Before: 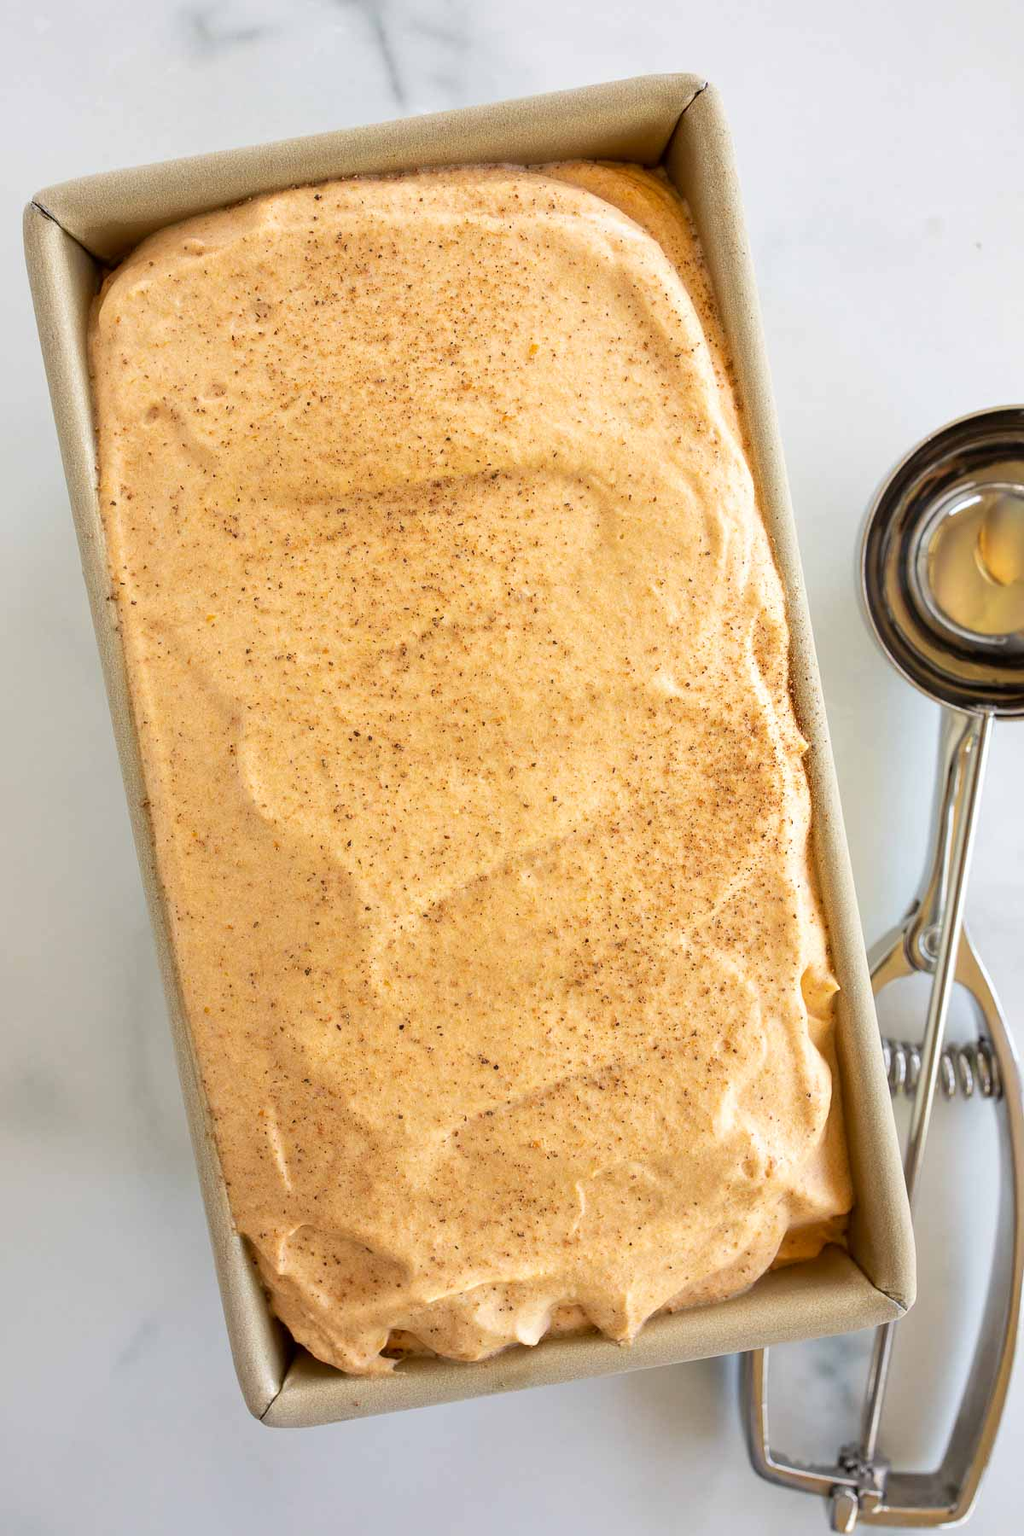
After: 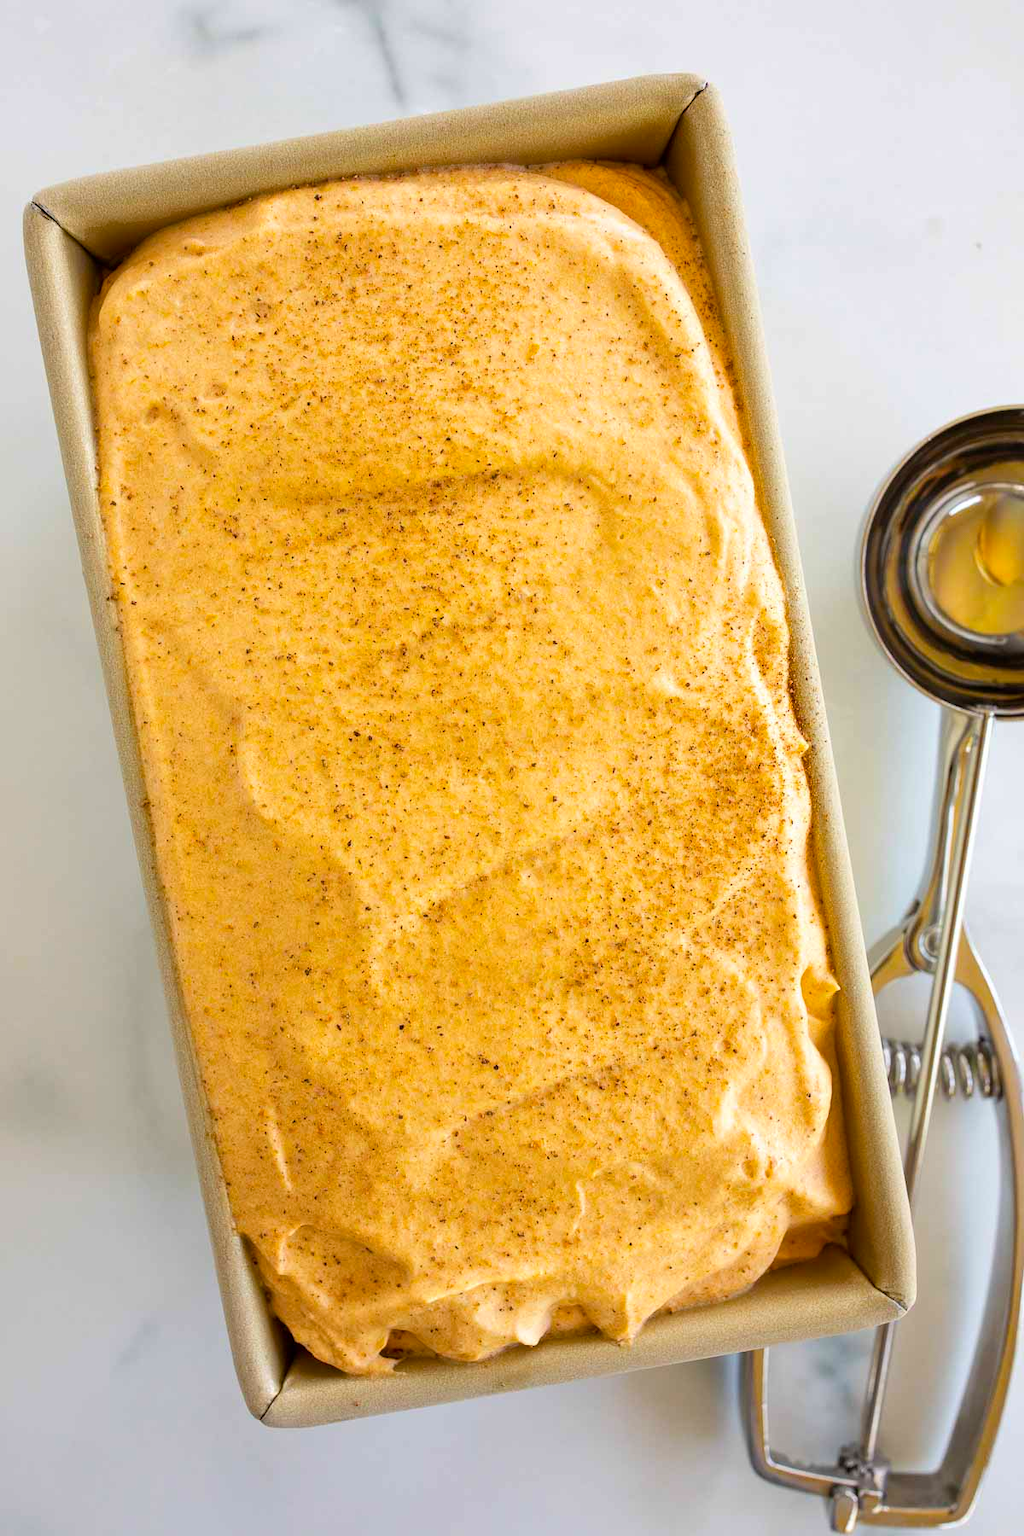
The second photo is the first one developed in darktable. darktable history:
color balance rgb: perceptual saturation grading › global saturation 25.684%, global vibrance 20%
